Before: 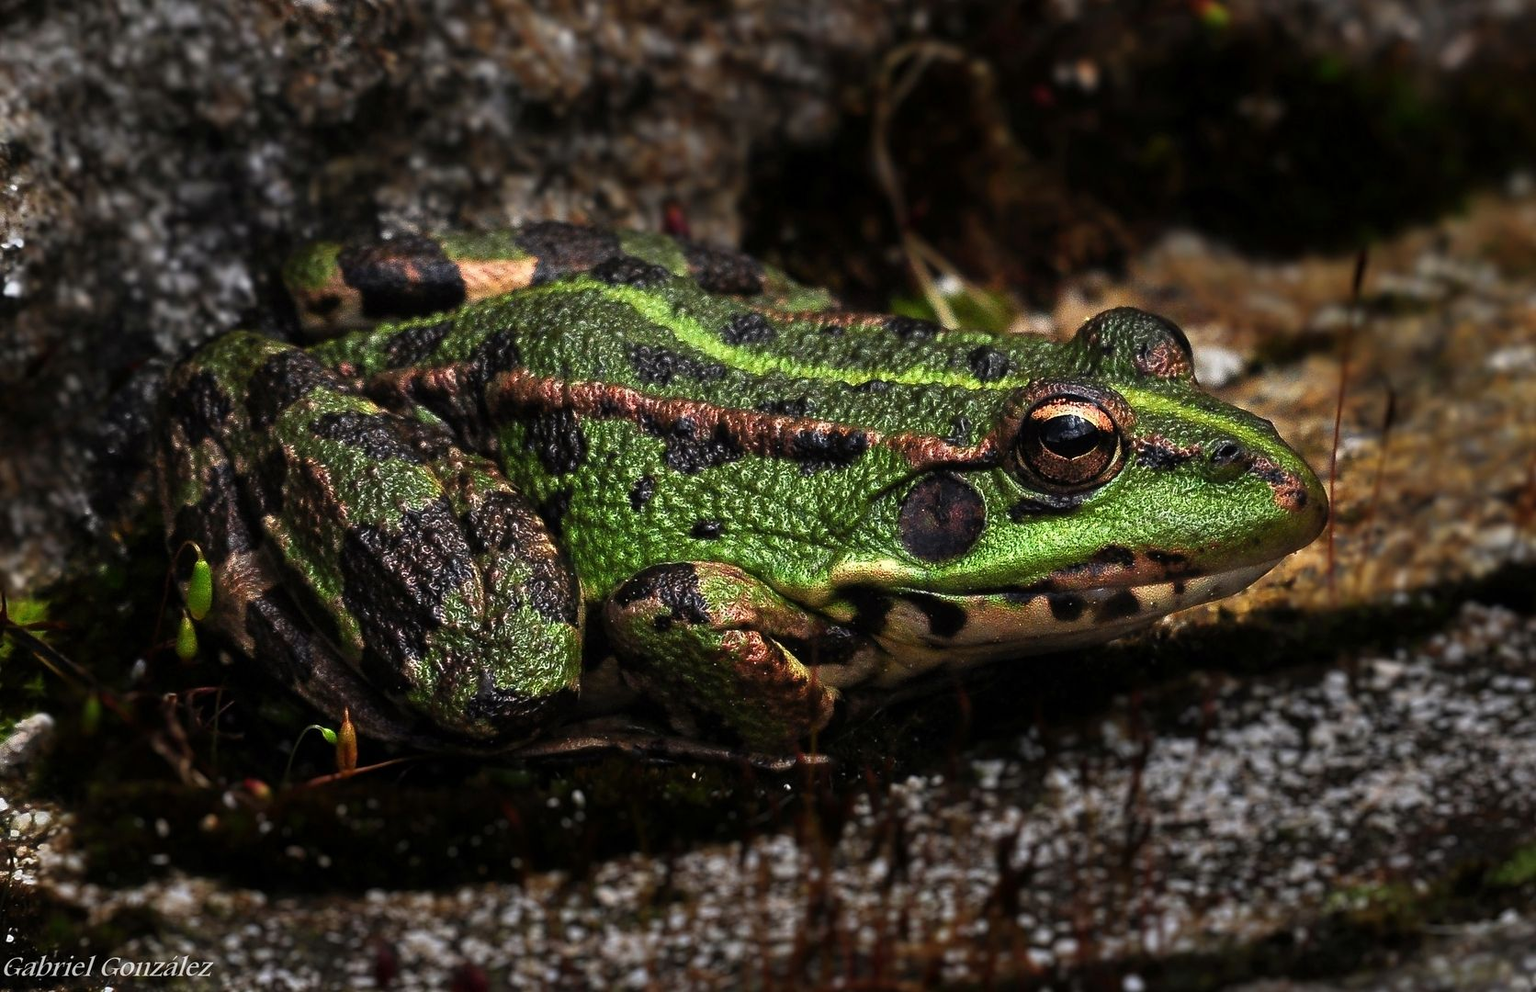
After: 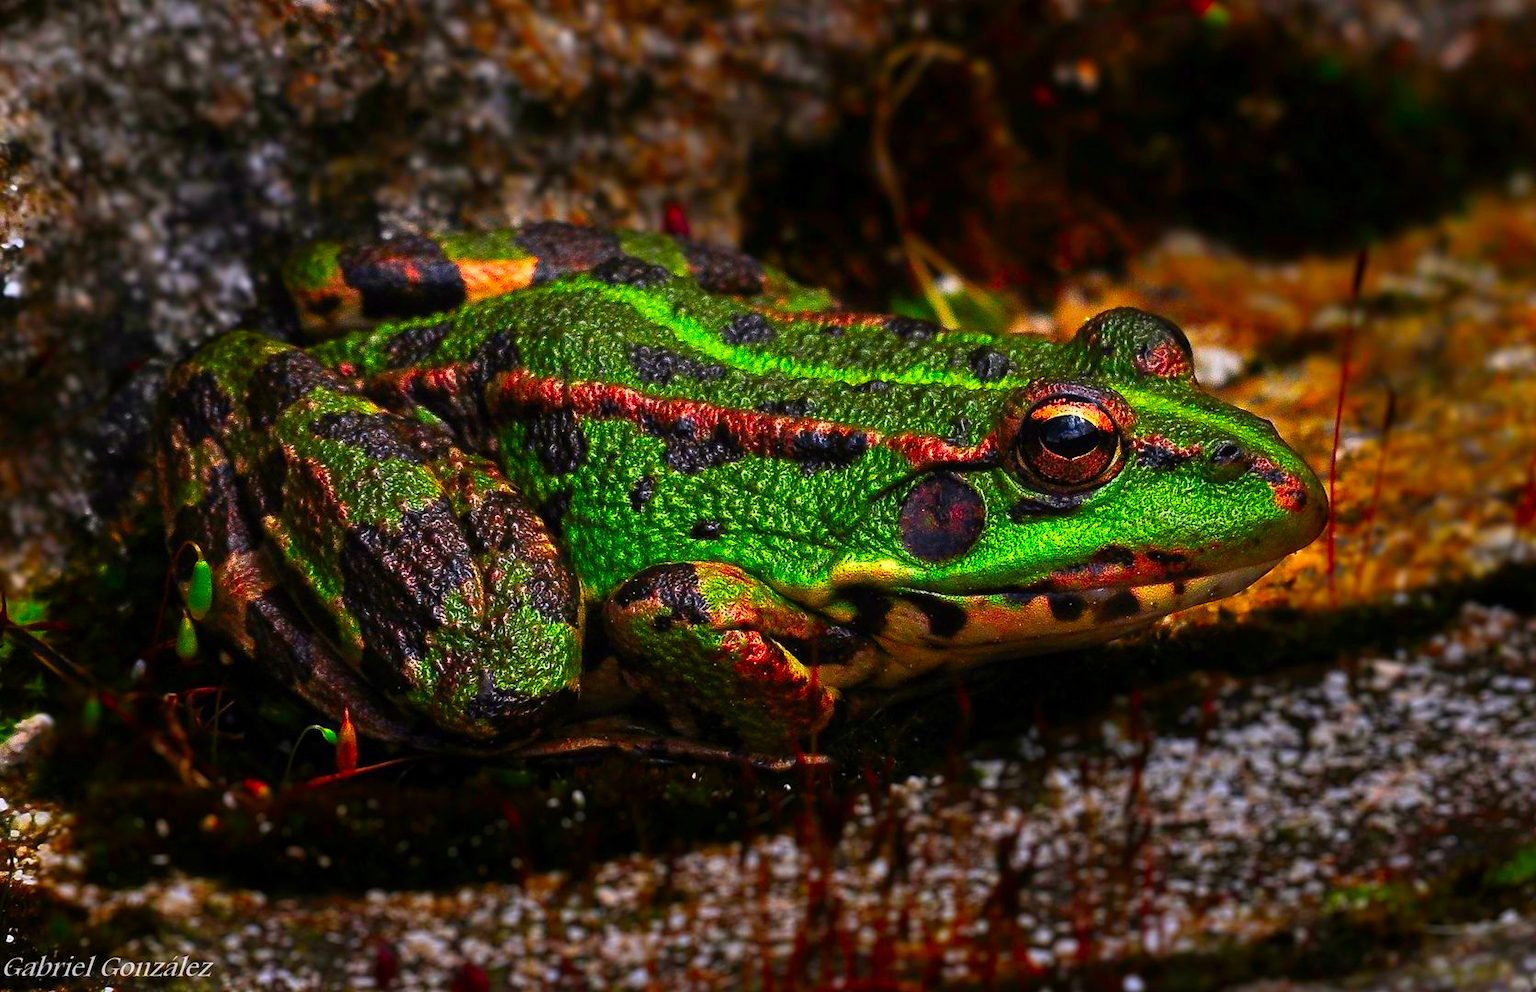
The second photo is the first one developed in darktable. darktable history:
color correction: highlights a* 1.67, highlights b* -1.88, saturation 2.48
